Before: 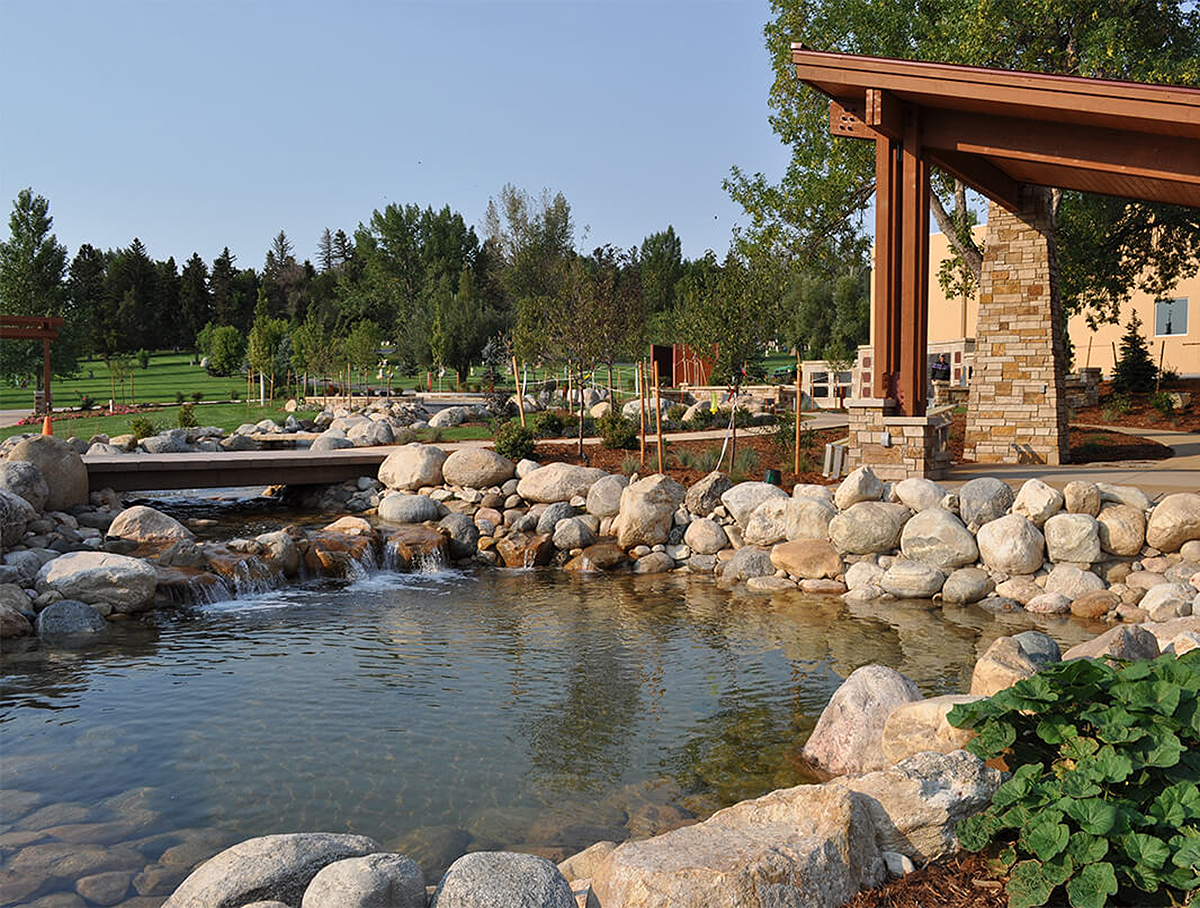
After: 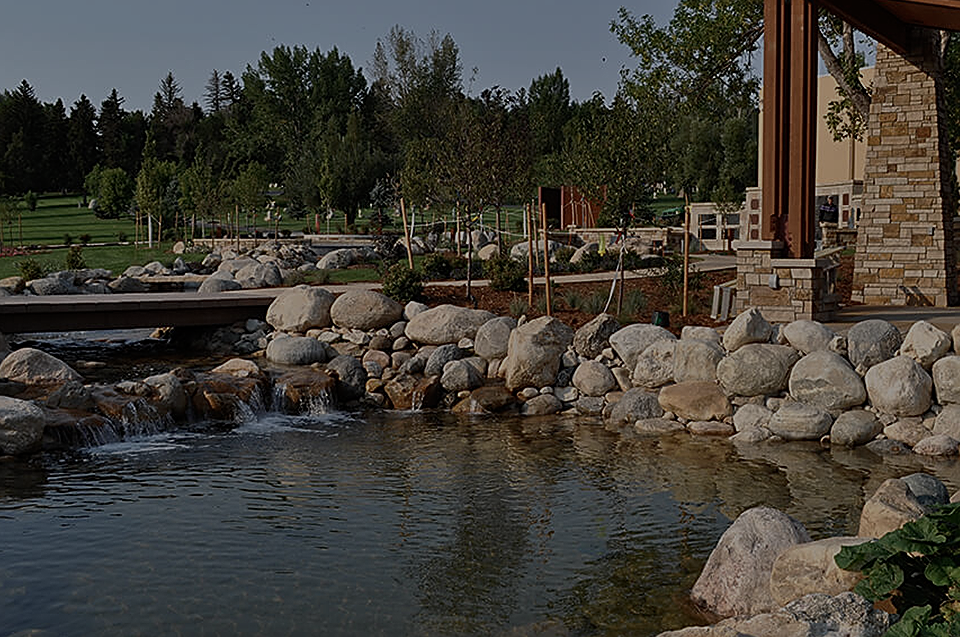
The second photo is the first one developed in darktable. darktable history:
sharpen: on, module defaults
exposure: exposure -1.566 EV, compensate highlight preservation false
crop: left 9.417%, top 17.41%, right 10.562%, bottom 12.331%
contrast brightness saturation: contrast 0.11, saturation -0.17
